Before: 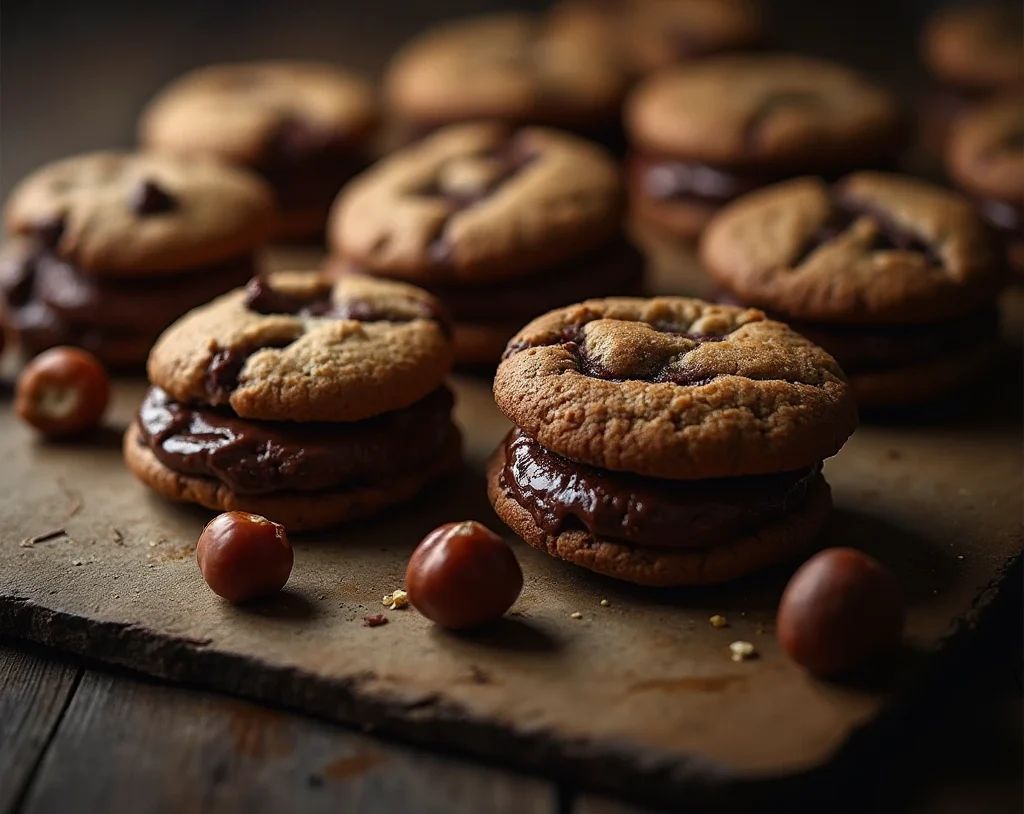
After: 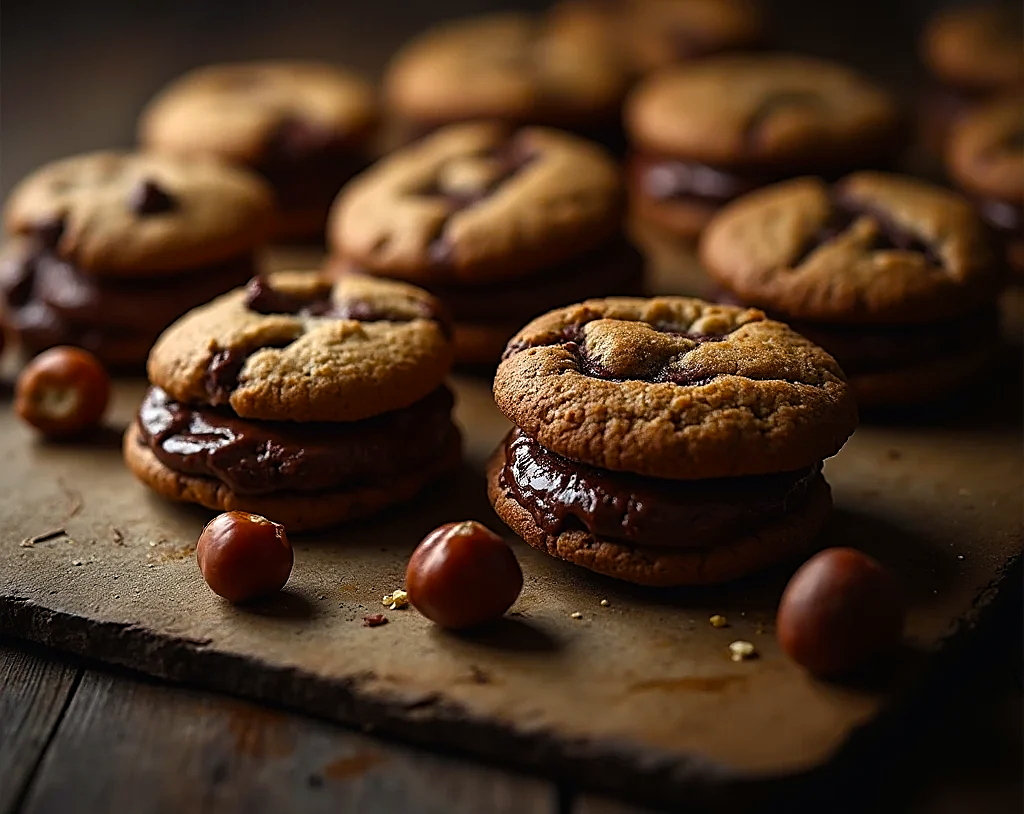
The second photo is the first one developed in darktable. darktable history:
color balance rgb: power › chroma 0.224%, power › hue 60.96°, linear chroma grading › shadows -2.902%, linear chroma grading › highlights -3.291%, perceptual saturation grading › global saturation 19.481%, contrast 4.798%
sharpen: on, module defaults
